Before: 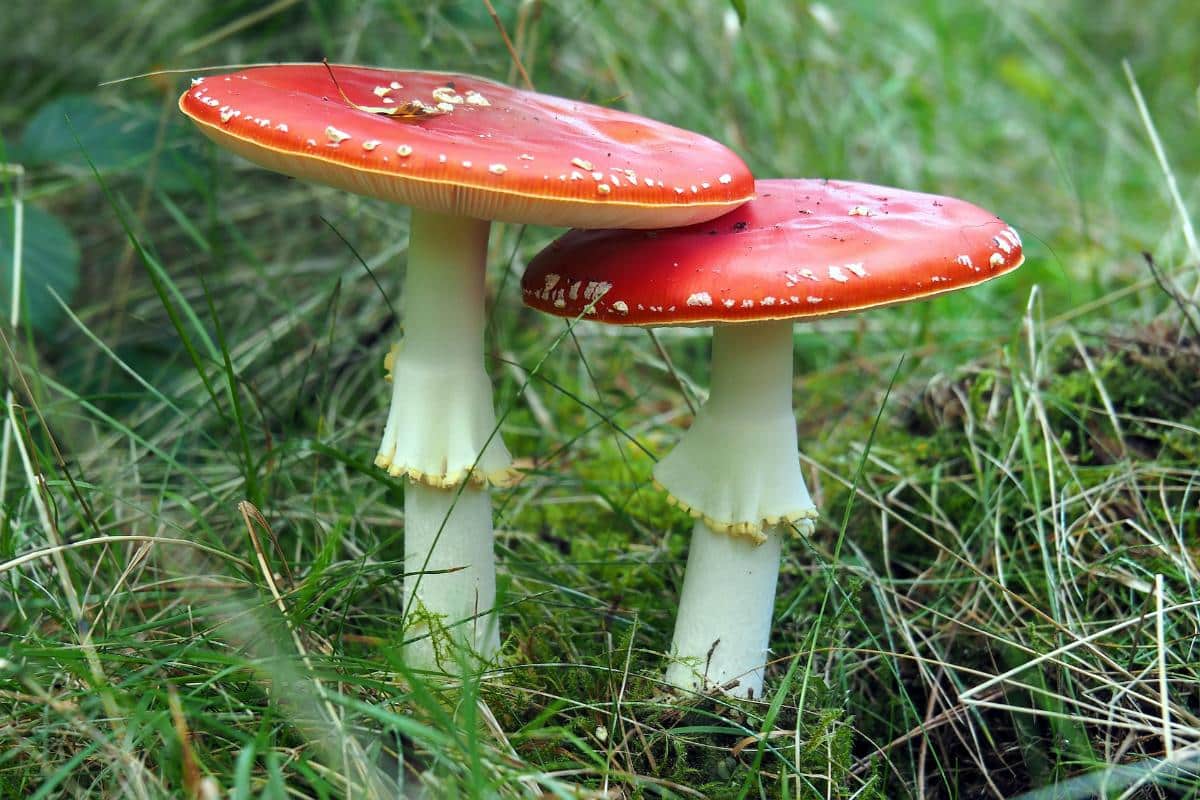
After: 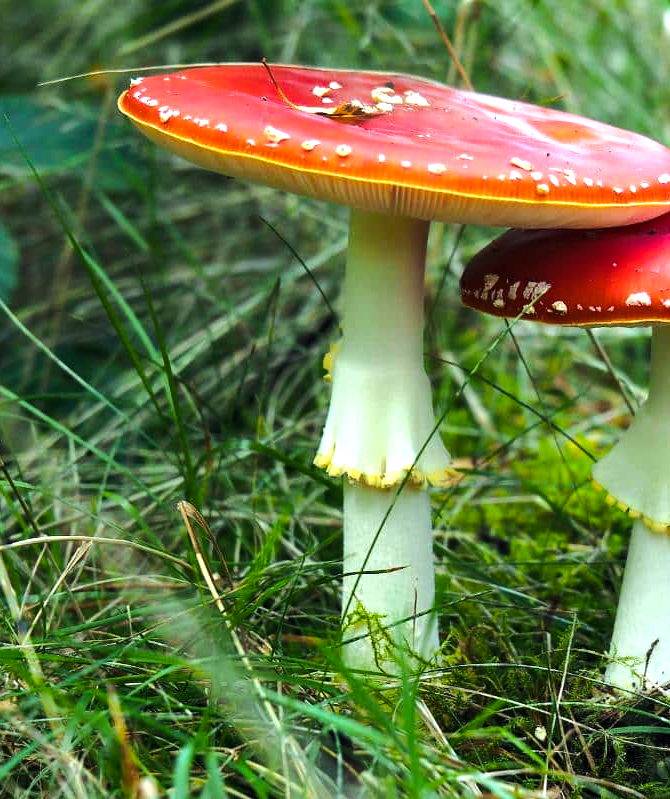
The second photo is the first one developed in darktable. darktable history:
exposure: compensate highlight preservation false
contrast brightness saturation: saturation -0.067
crop: left 5.159%, right 38.926%
color balance rgb: shadows lift › hue 85.71°, linear chroma grading › shadows -9.691%, linear chroma grading › global chroma 19.612%, perceptual saturation grading › global saturation 10.279%, perceptual brilliance grading › highlights 18.294%, perceptual brilliance grading › mid-tones 32.695%, perceptual brilliance grading › shadows -30.721%, global vibrance 9.975%
